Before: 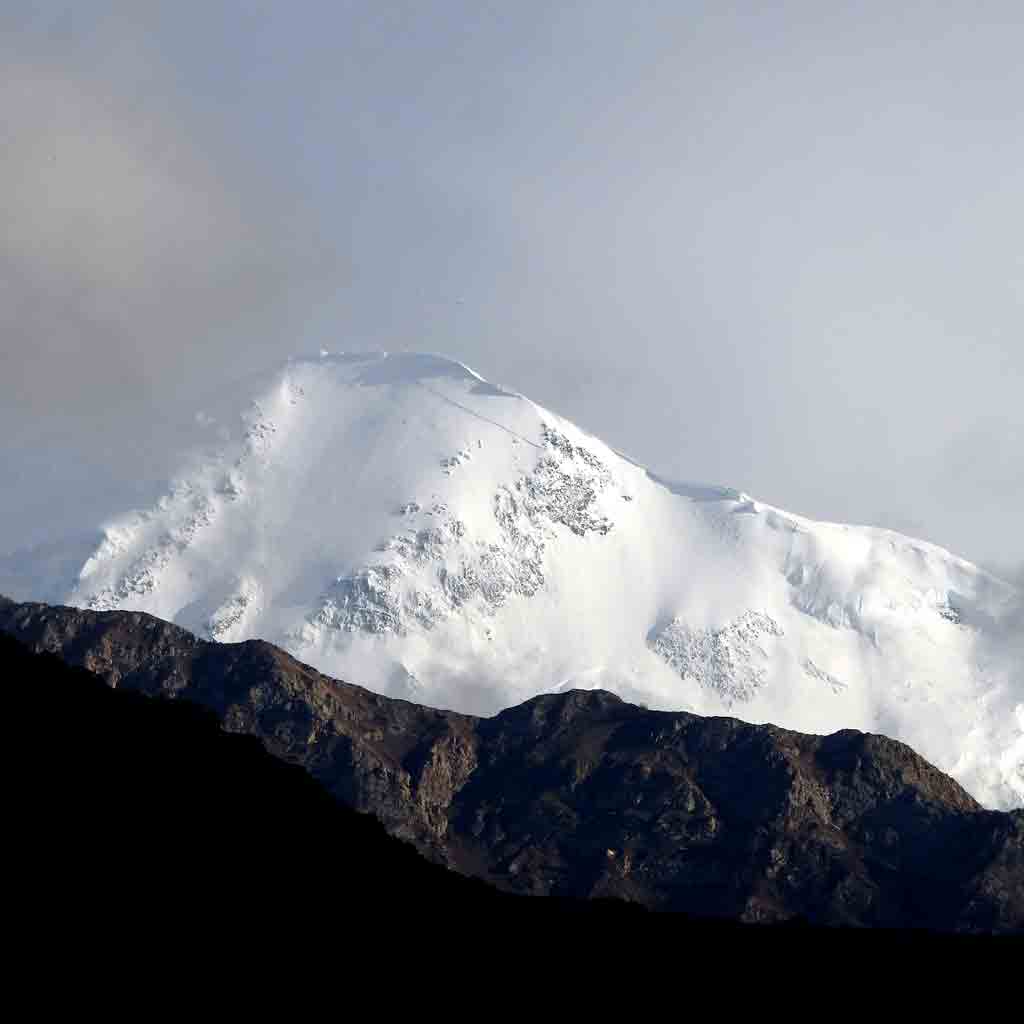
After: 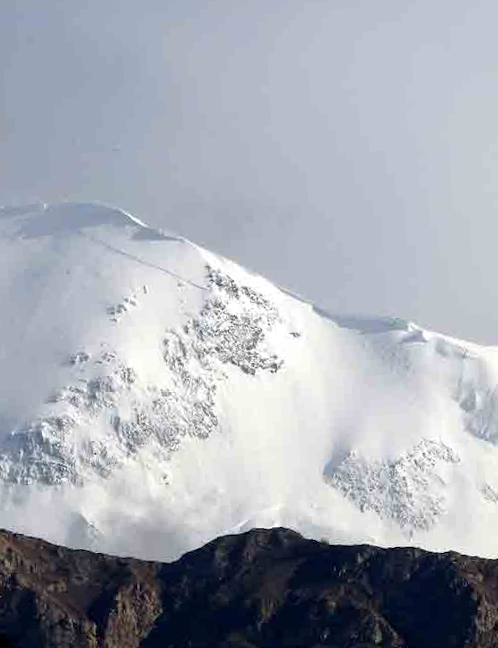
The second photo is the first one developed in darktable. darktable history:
rotate and perspective: rotation -3.52°, crop left 0.036, crop right 0.964, crop top 0.081, crop bottom 0.919
crop: left 32.075%, top 10.976%, right 18.355%, bottom 17.596%
